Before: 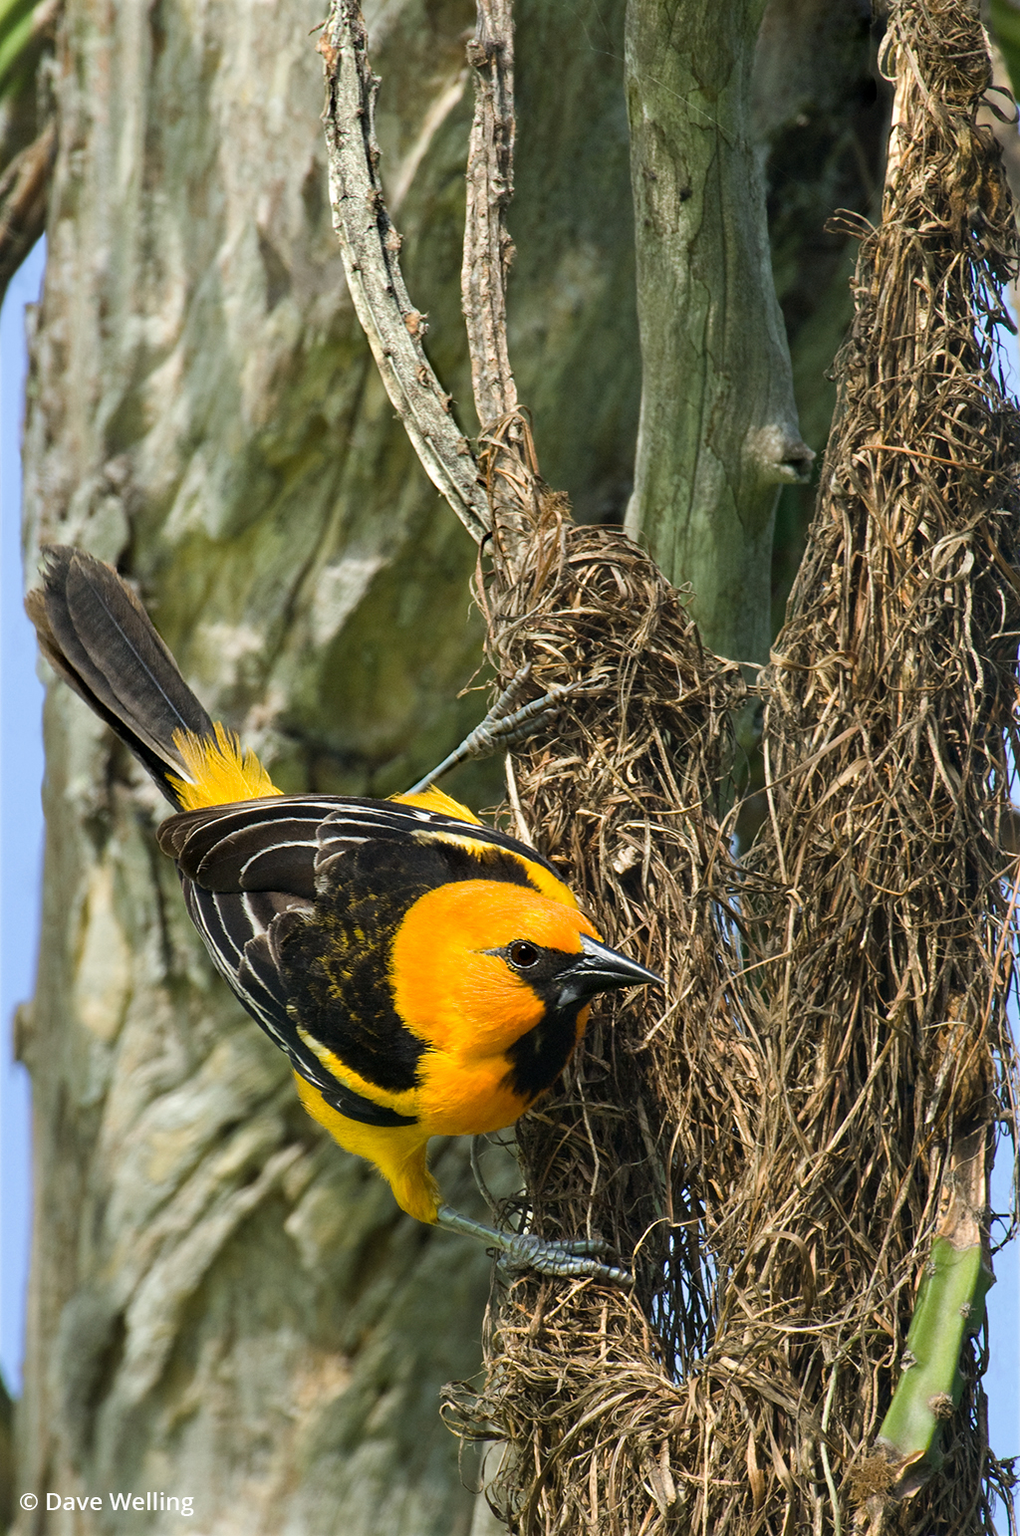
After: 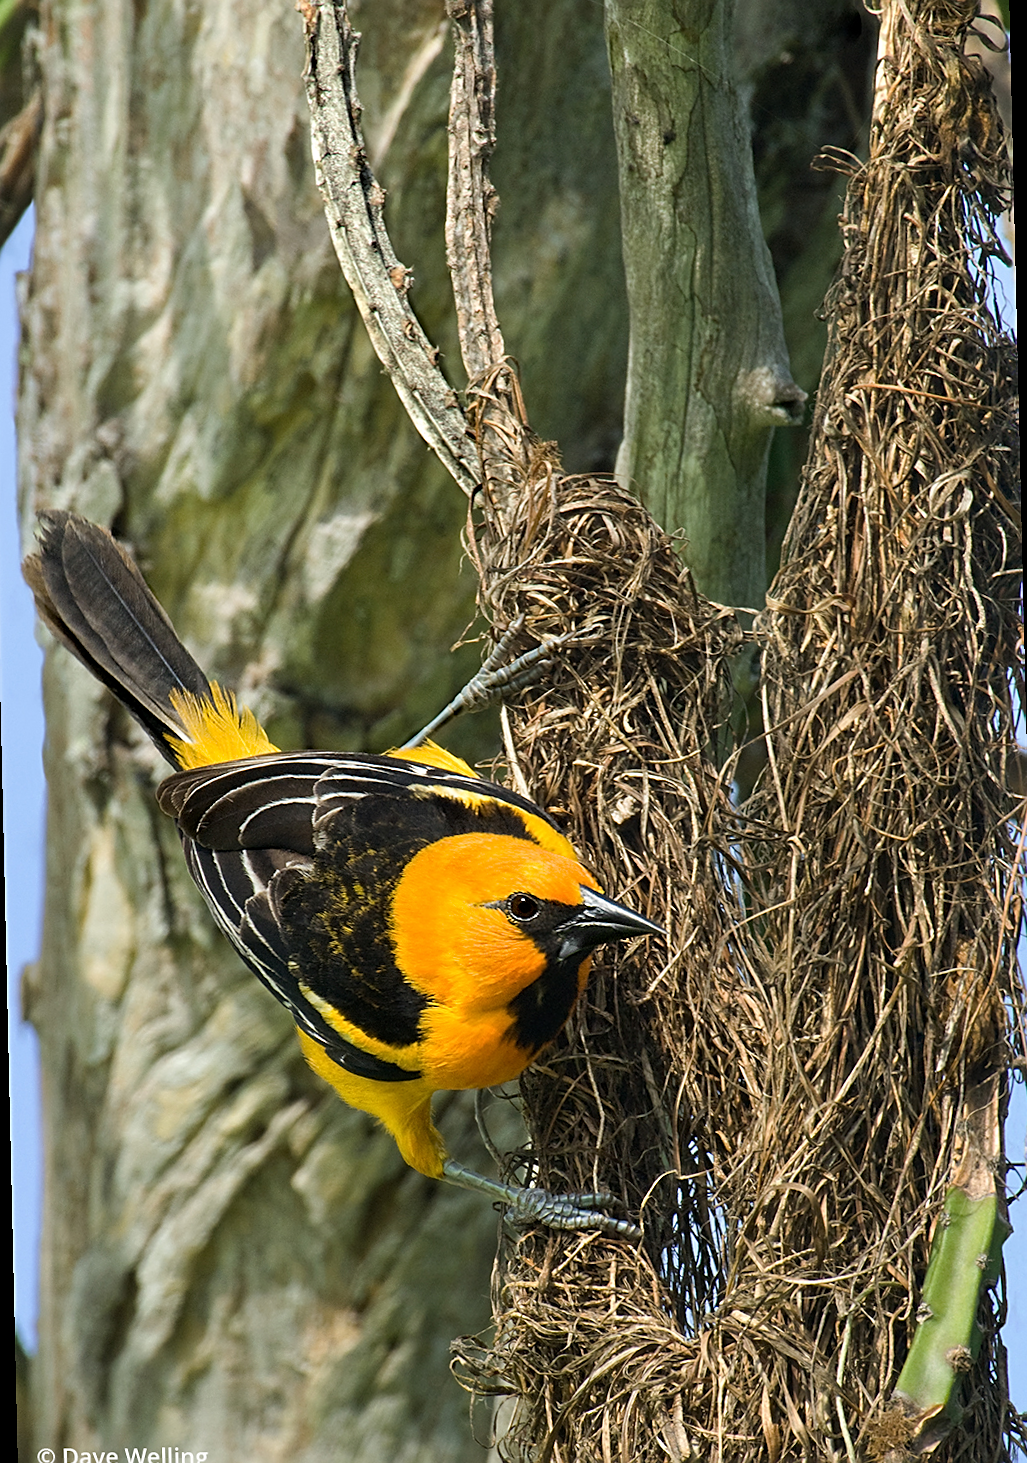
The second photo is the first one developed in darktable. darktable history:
rotate and perspective: rotation -1.32°, lens shift (horizontal) -0.031, crop left 0.015, crop right 0.985, crop top 0.047, crop bottom 0.982
sharpen: radius 1.967
